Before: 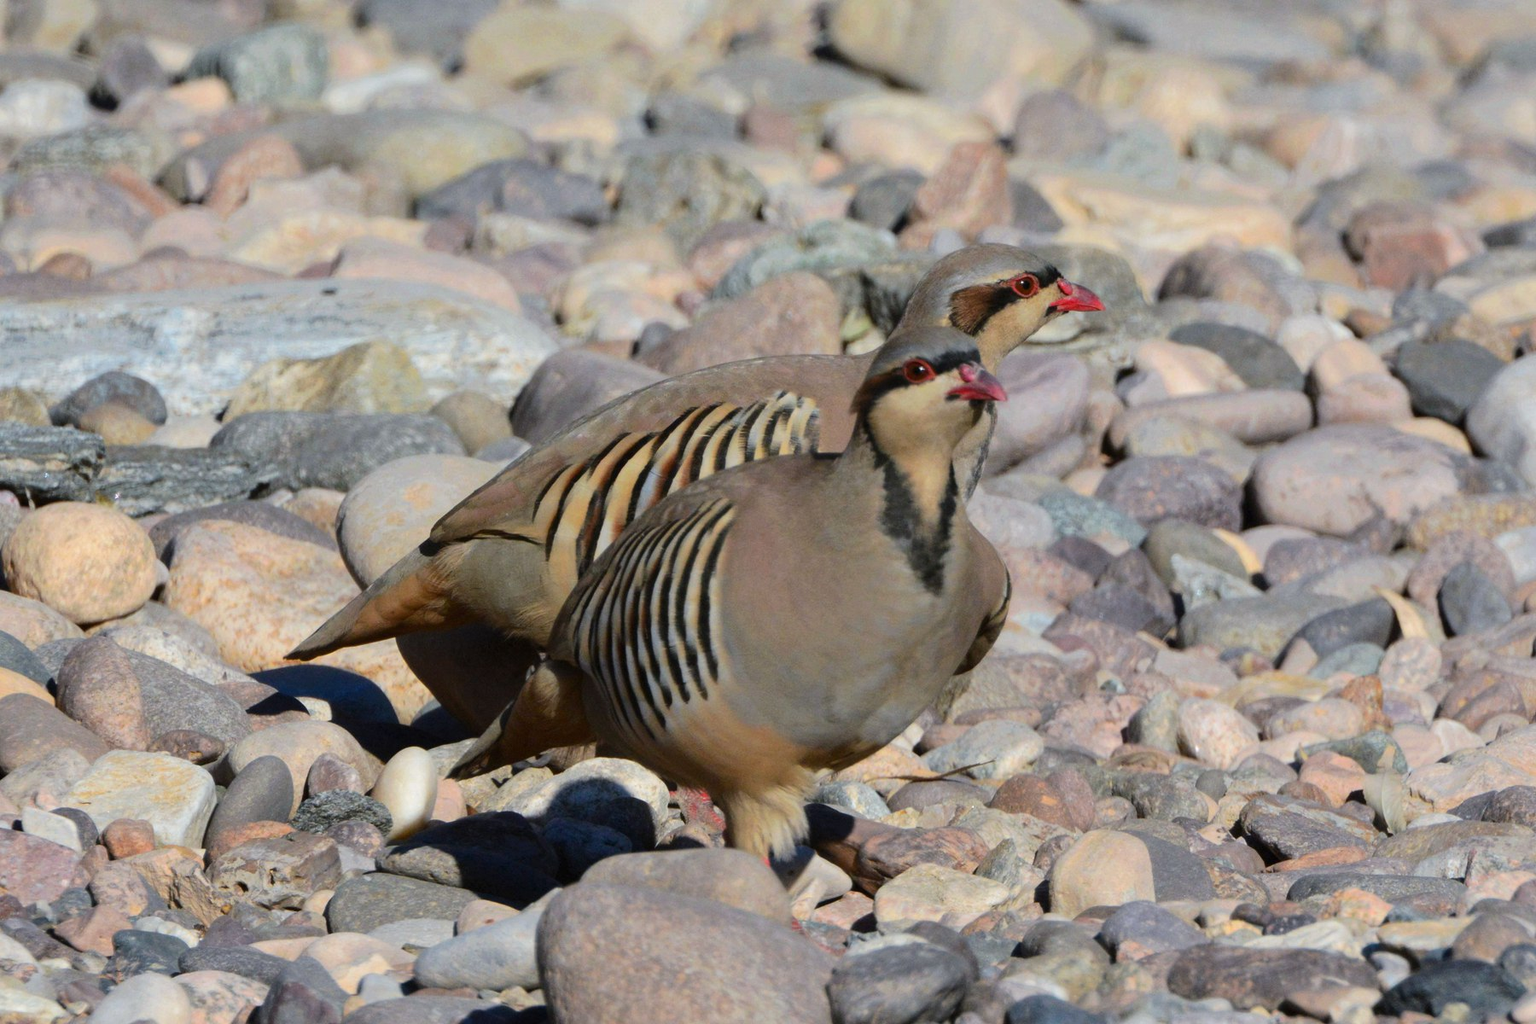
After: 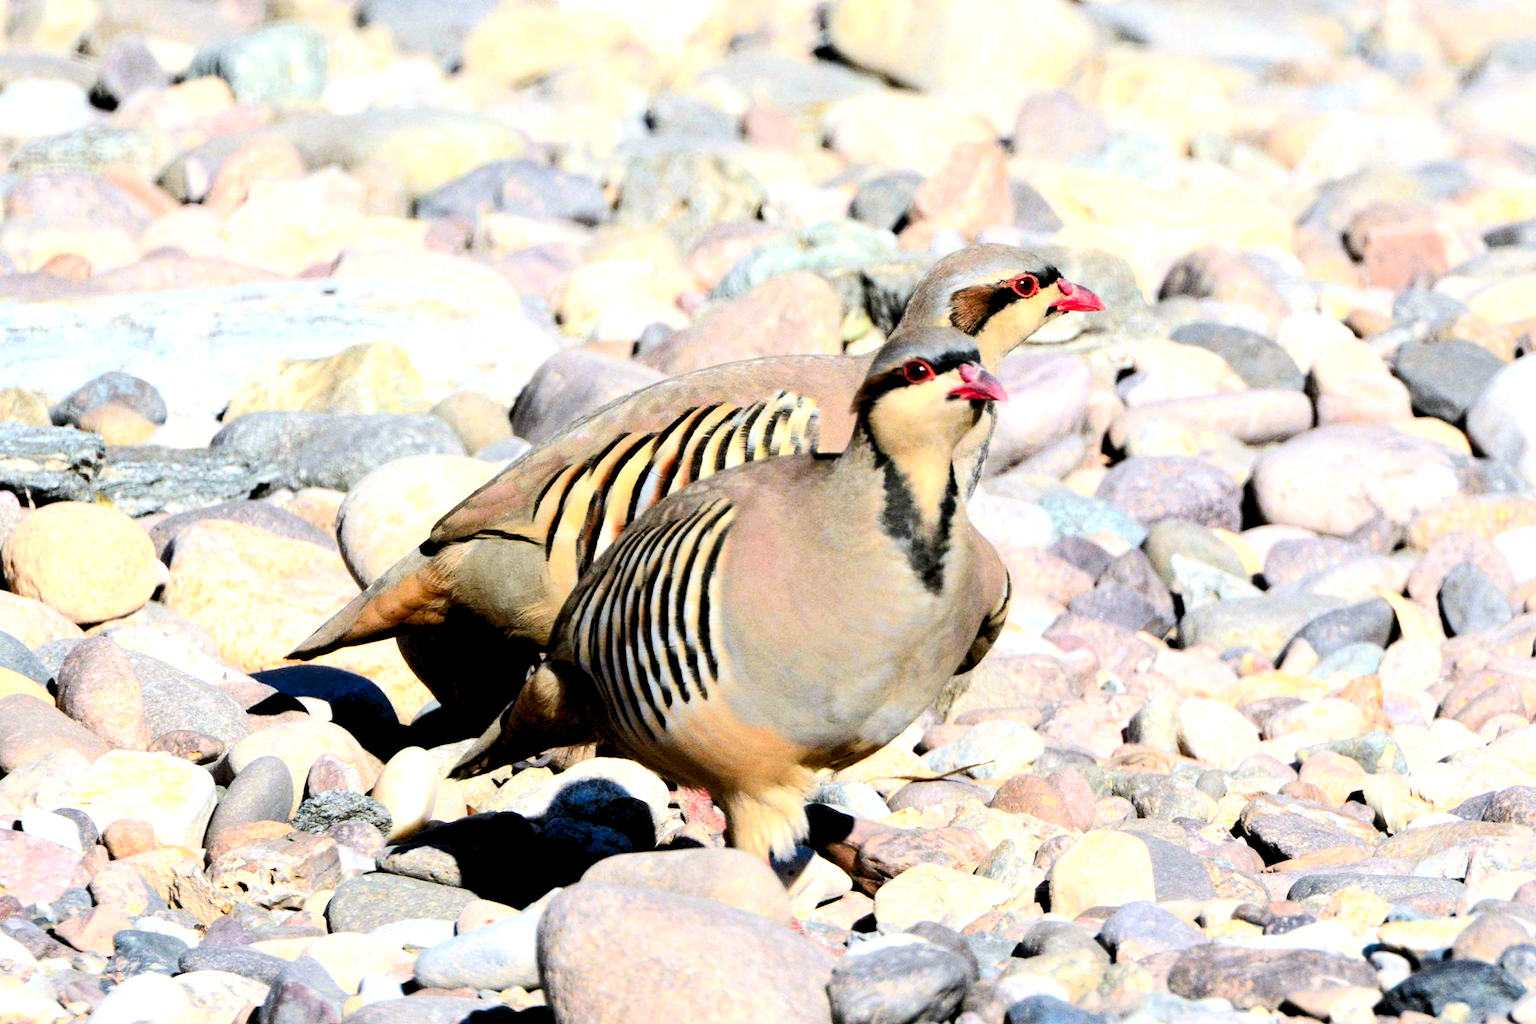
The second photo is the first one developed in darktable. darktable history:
exposure: exposure 1.15 EV, compensate highlight preservation false
rgb levels: levels [[0.027, 0.429, 0.996], [0, 0.5, 1], [0, 0.5, 1]]
contrast brightness saturation: contrast 0.24, brightness -0.24, saturation 0.14
